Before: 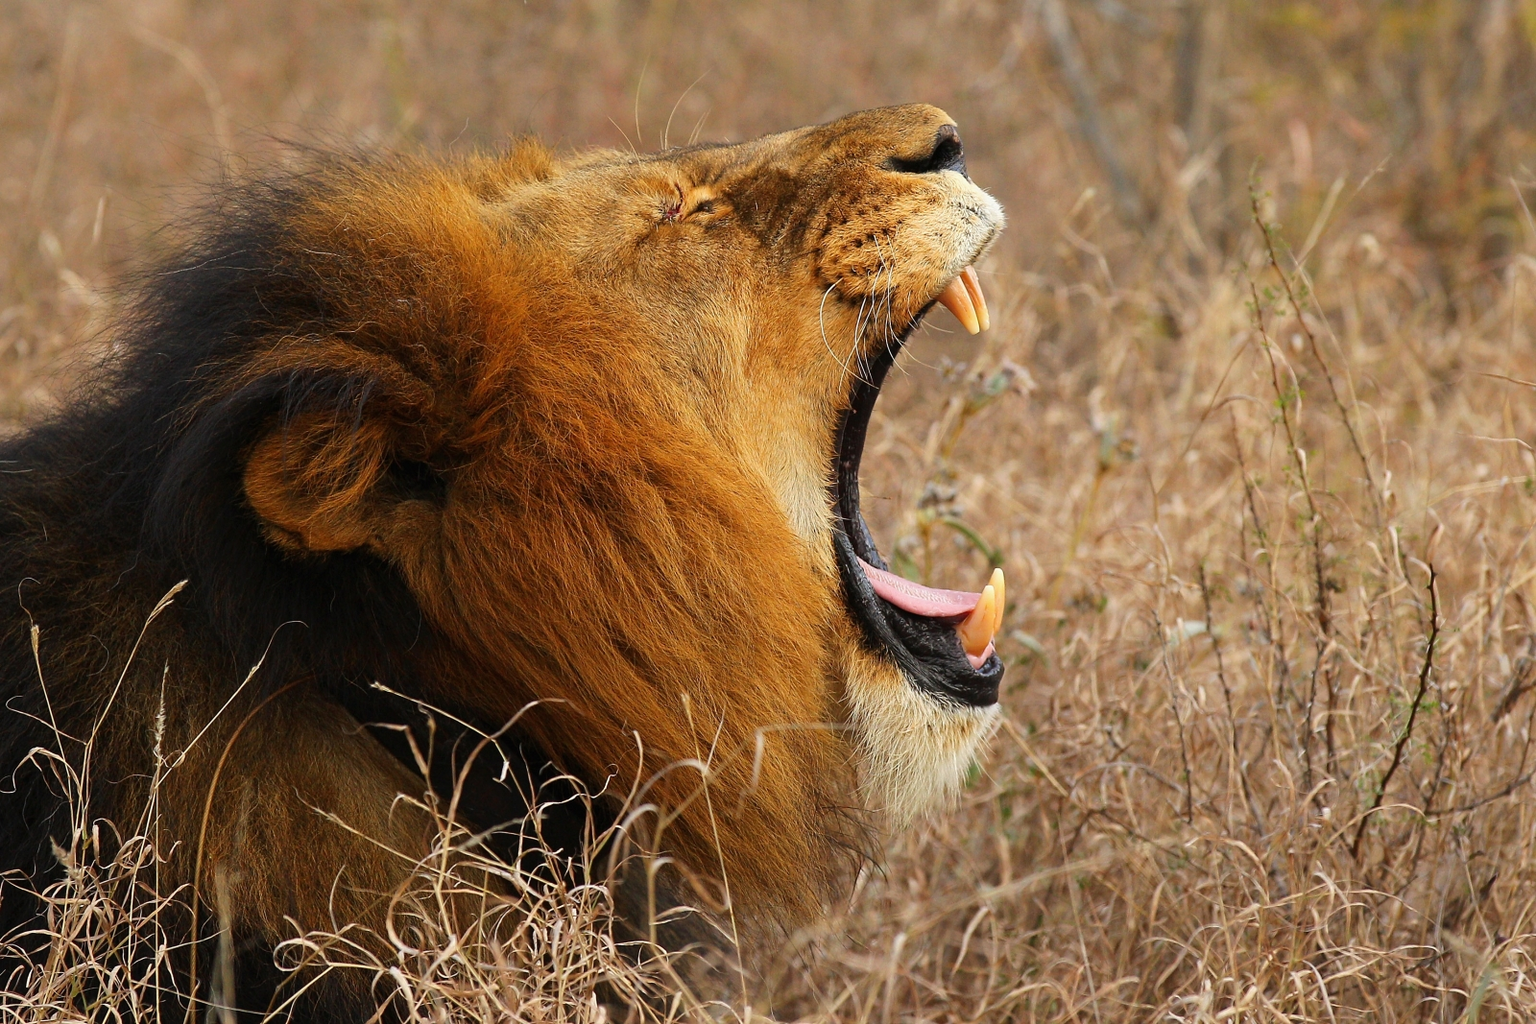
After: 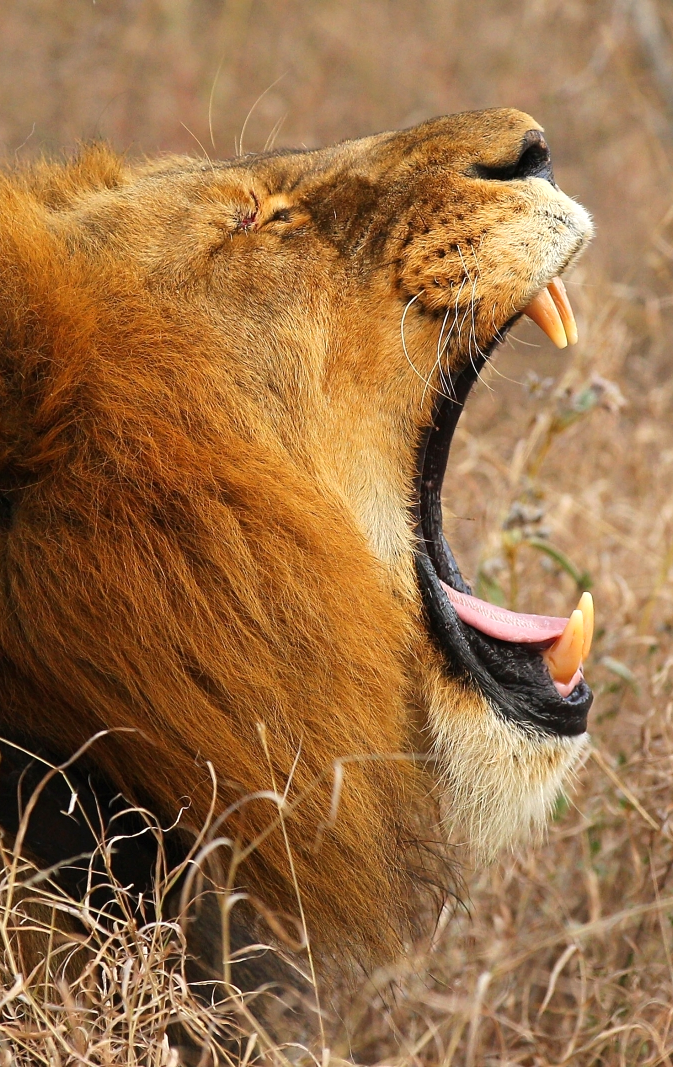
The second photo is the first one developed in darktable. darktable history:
crop: left 28.367%, right 29.557%
exposure: exposure 0.201 EV, compensate highlight preservation false
